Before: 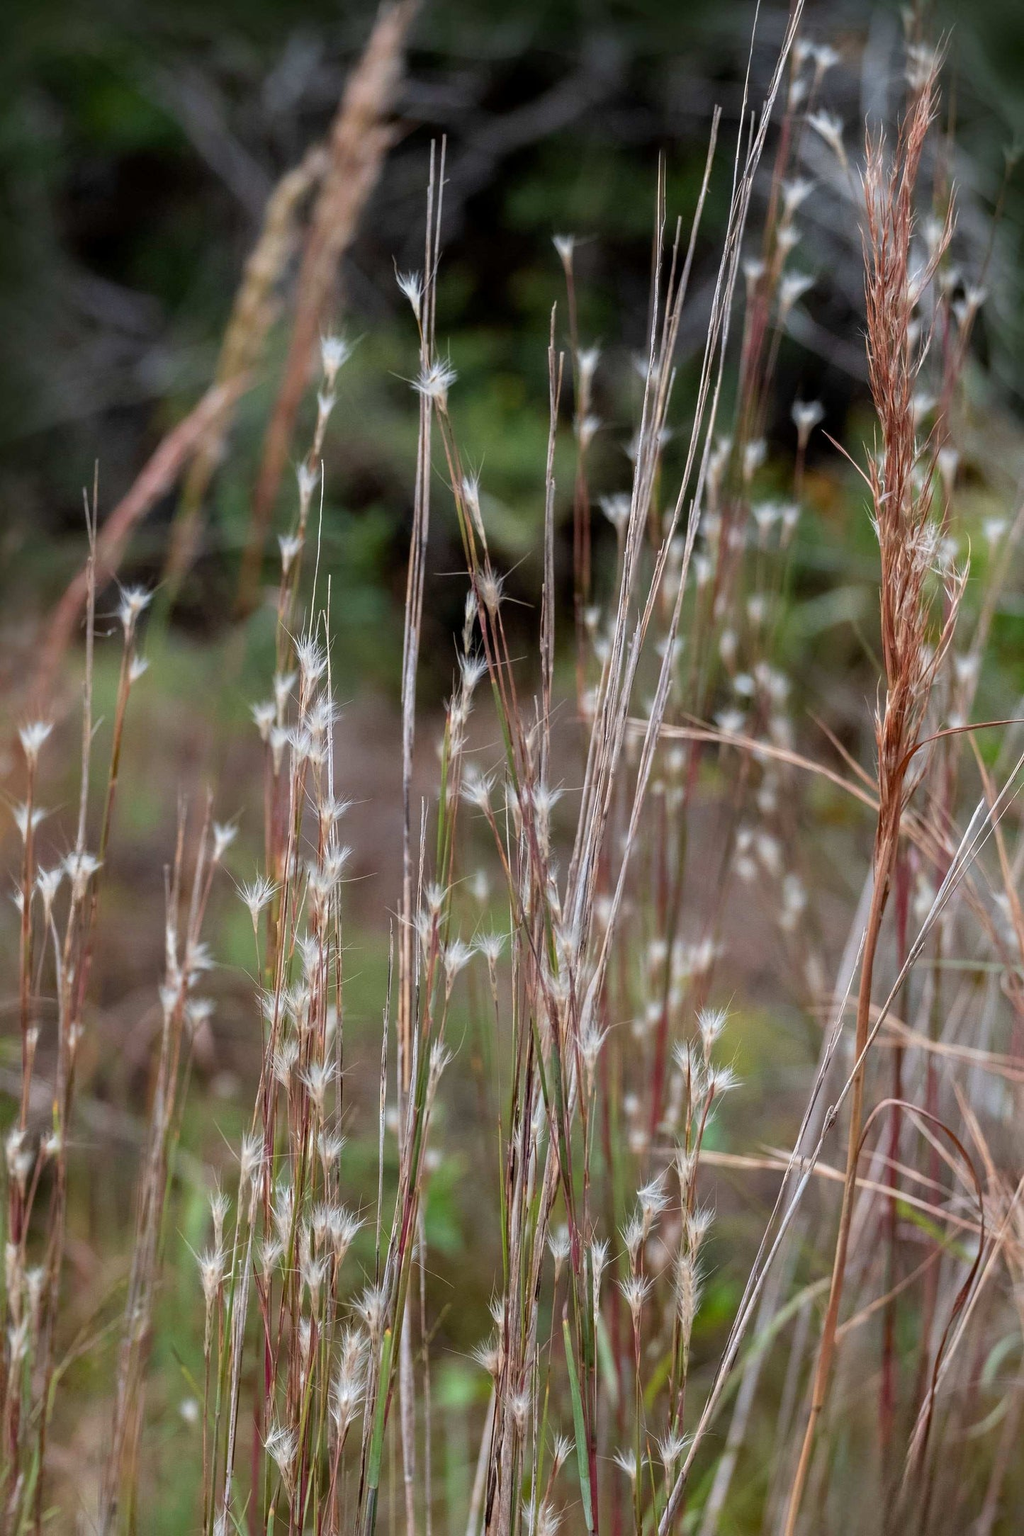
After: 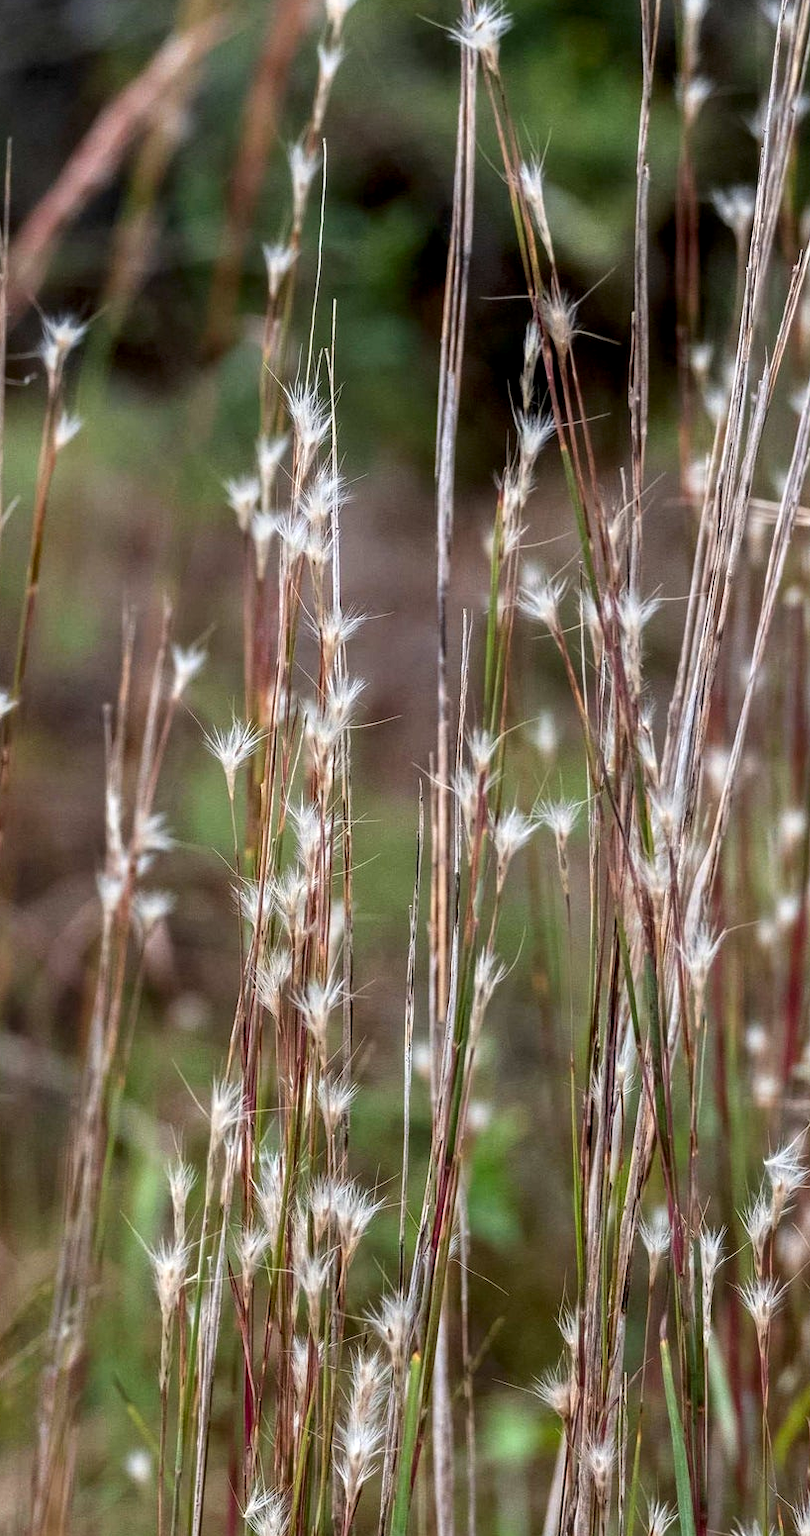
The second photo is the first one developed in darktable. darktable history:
contrast brightness saturation: contrast 0.149, brightness -0.01, saturation 0.102
shadows and highlights: shadows 0.242, highlights 38.62
crop: left 8.812%, top 23.479%, right 34.403%, bottom 4.677%
local contrast: on, module defaults
